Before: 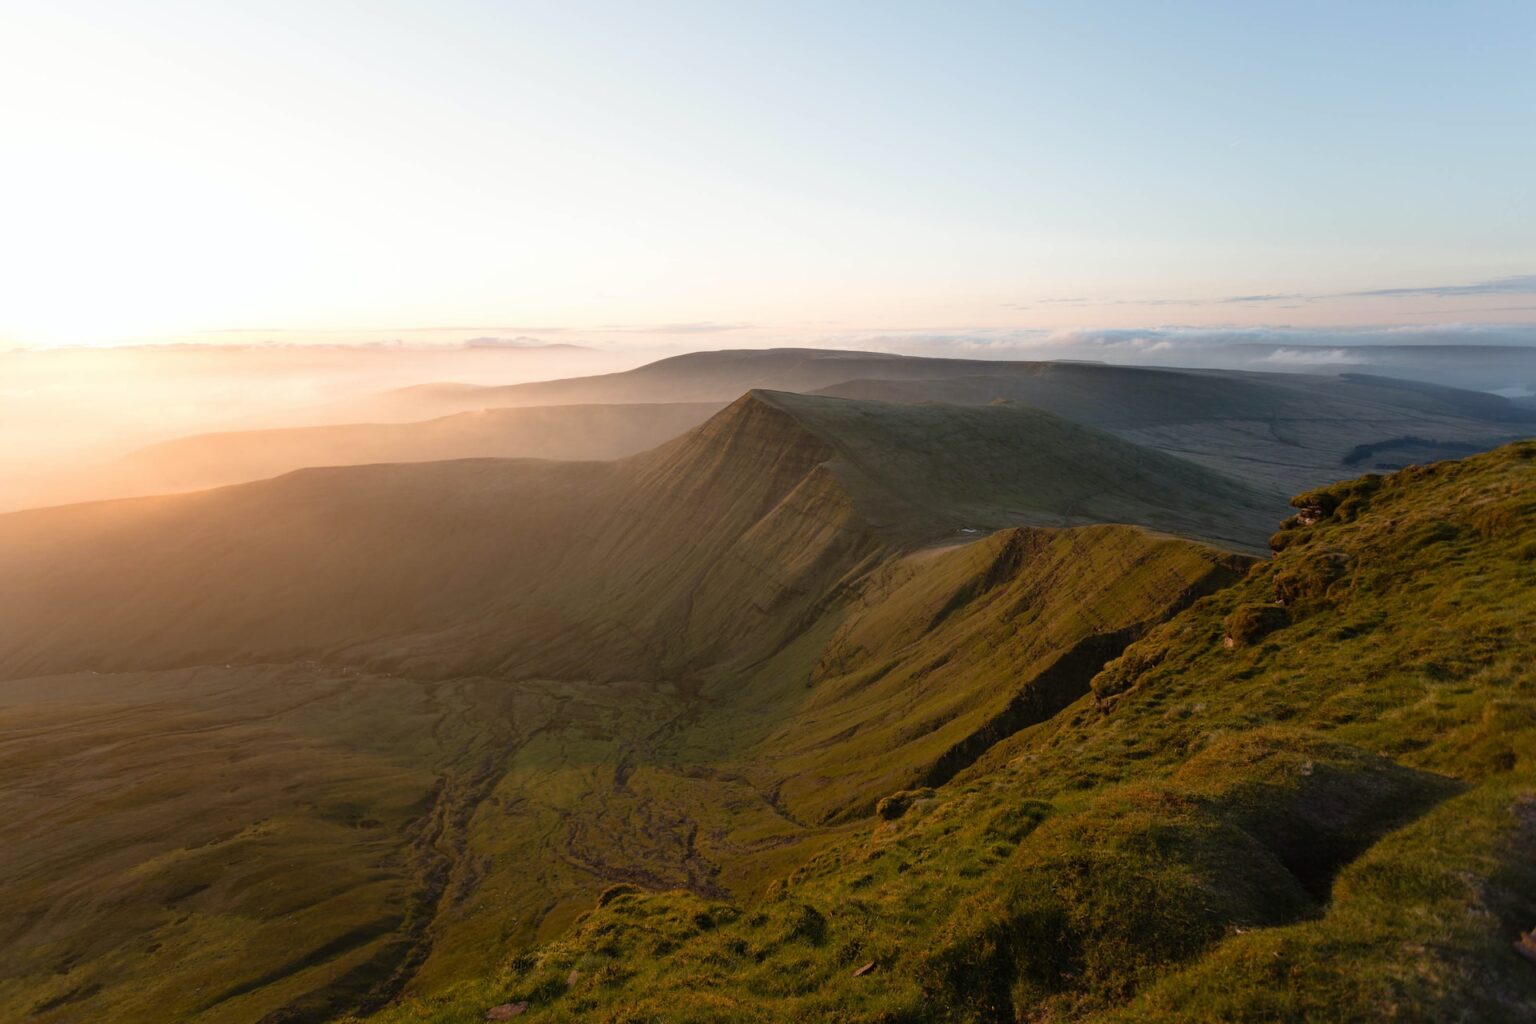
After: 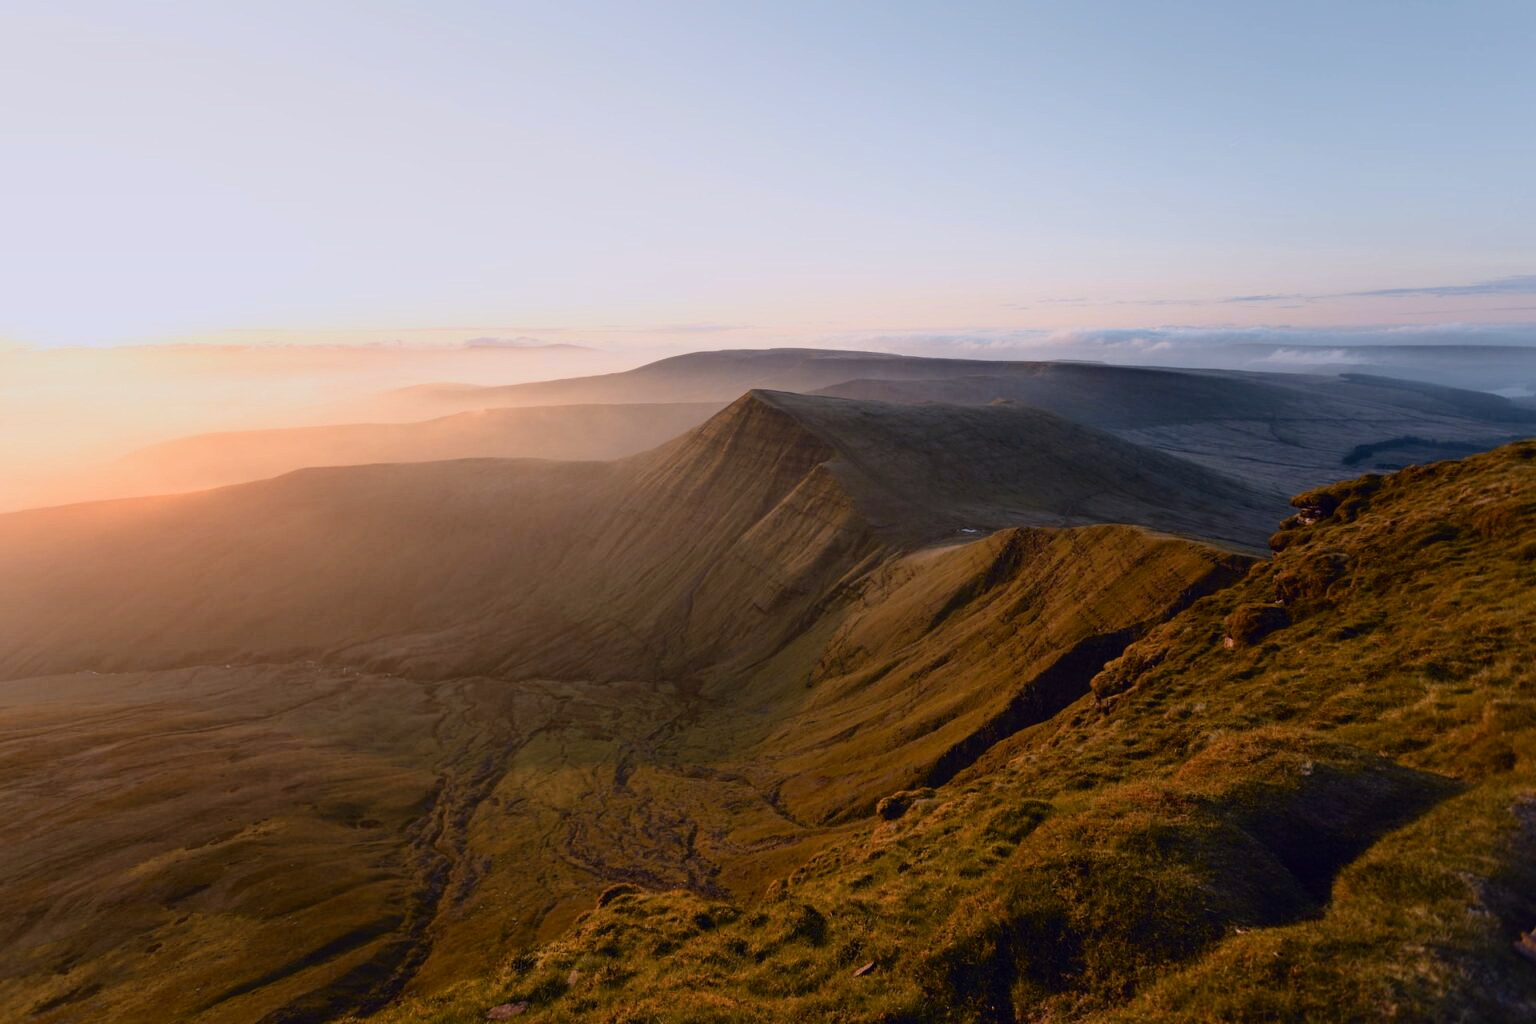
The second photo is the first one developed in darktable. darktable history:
color zones: curves: ch1 [(0.29, 0.492) (0.373, 0.185) (0.509, 0.481)]; ch2 [(0.25, 0.462) (0.749, 0.457)], mix 40.67%
graduated density: on, module defaults
tone curve: curves: ch0 [(0.003, 0.003) (0.104, 0.069) (0.236, 0.218) (0.401, 0.443) (0.495, 0.55) (0.625, 0.67) (0.819, 0.841) (0.96, 0.899)]; ch1 [(0, 0) (0.161, 0.092) (0.37, 0.302) (0.424, 0.402) (0.45, 0.466) (0.495, 0.506) (0.573, 0.571) (0.638, 0.641) (0.751, 0.741) (1, 1)]; ch2 [(0, 0) (0.352, 0.403) (0.466, 0.443) (0.524, 0.501) (0.56, 0.556) (1, 1)], color space Lab, independent channels, preserve colors none
